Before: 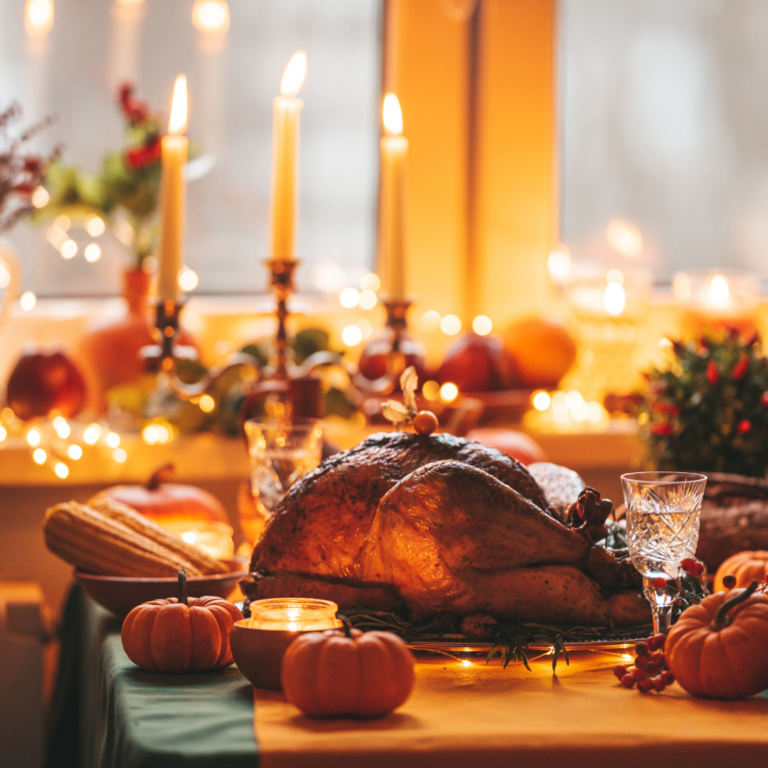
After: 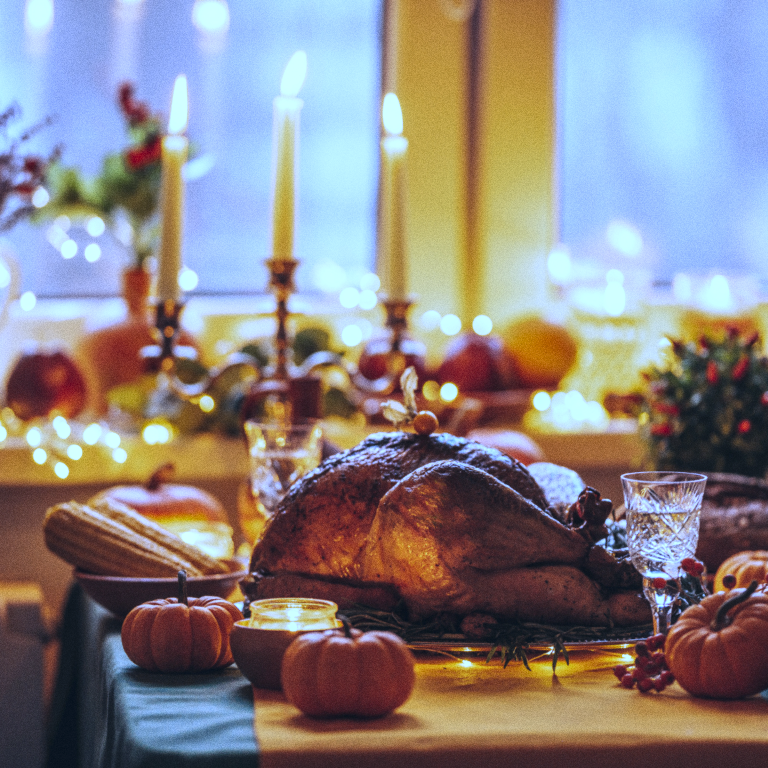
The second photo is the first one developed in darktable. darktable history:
grain: on, module defaults
local contrast: detail 130%
white balance: red 0.766, blue 1.537
